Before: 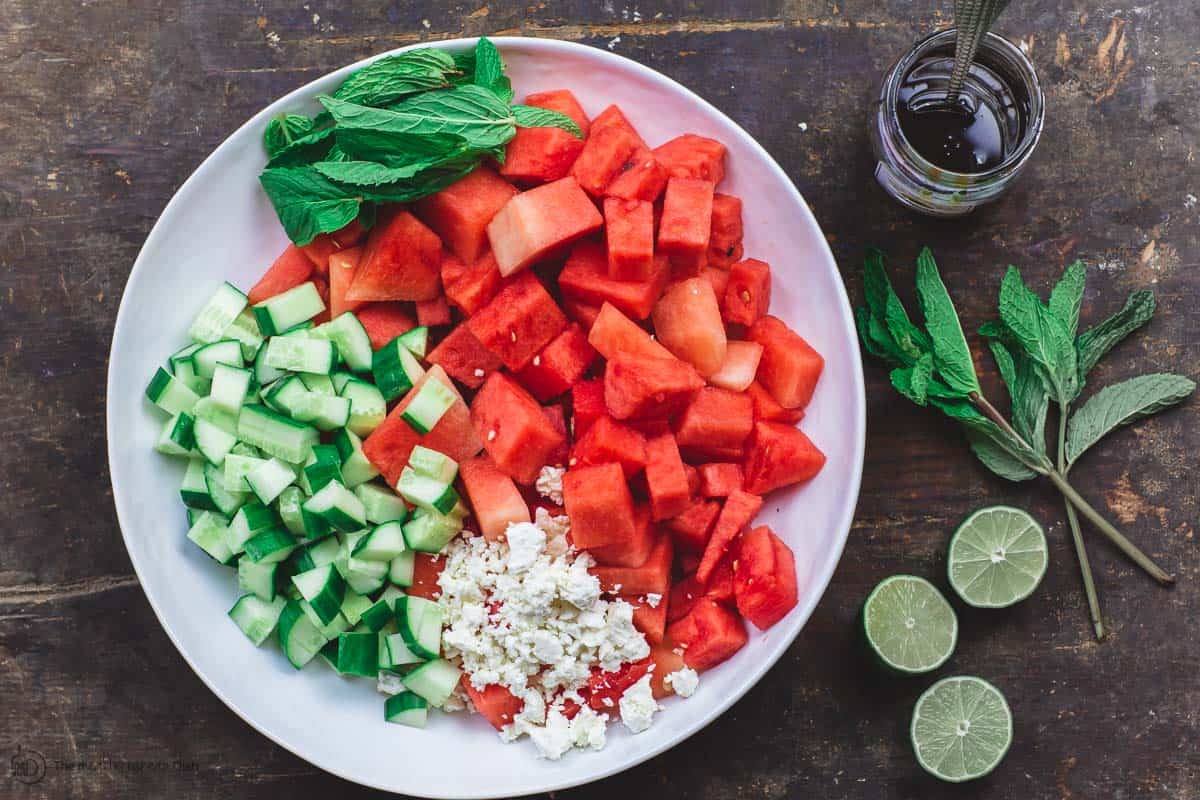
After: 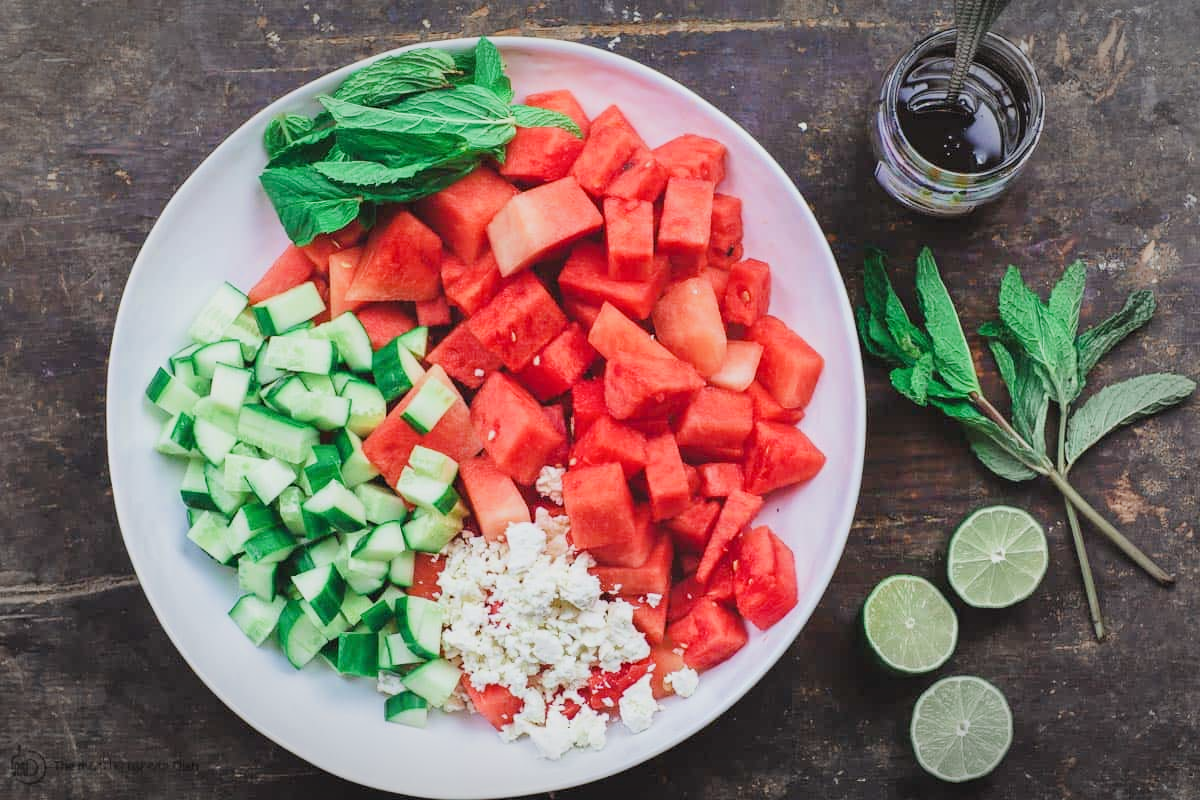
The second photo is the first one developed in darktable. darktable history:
filmic rgb: black relative exposure -7.65 EV, white relative exposure 4.56 EV, hardness 3.61, contrast in shadows safe
exposure: black level correction 0, exposure 0.696 EV, compensate highlight preservation false
vignetting: automatic ratio true
